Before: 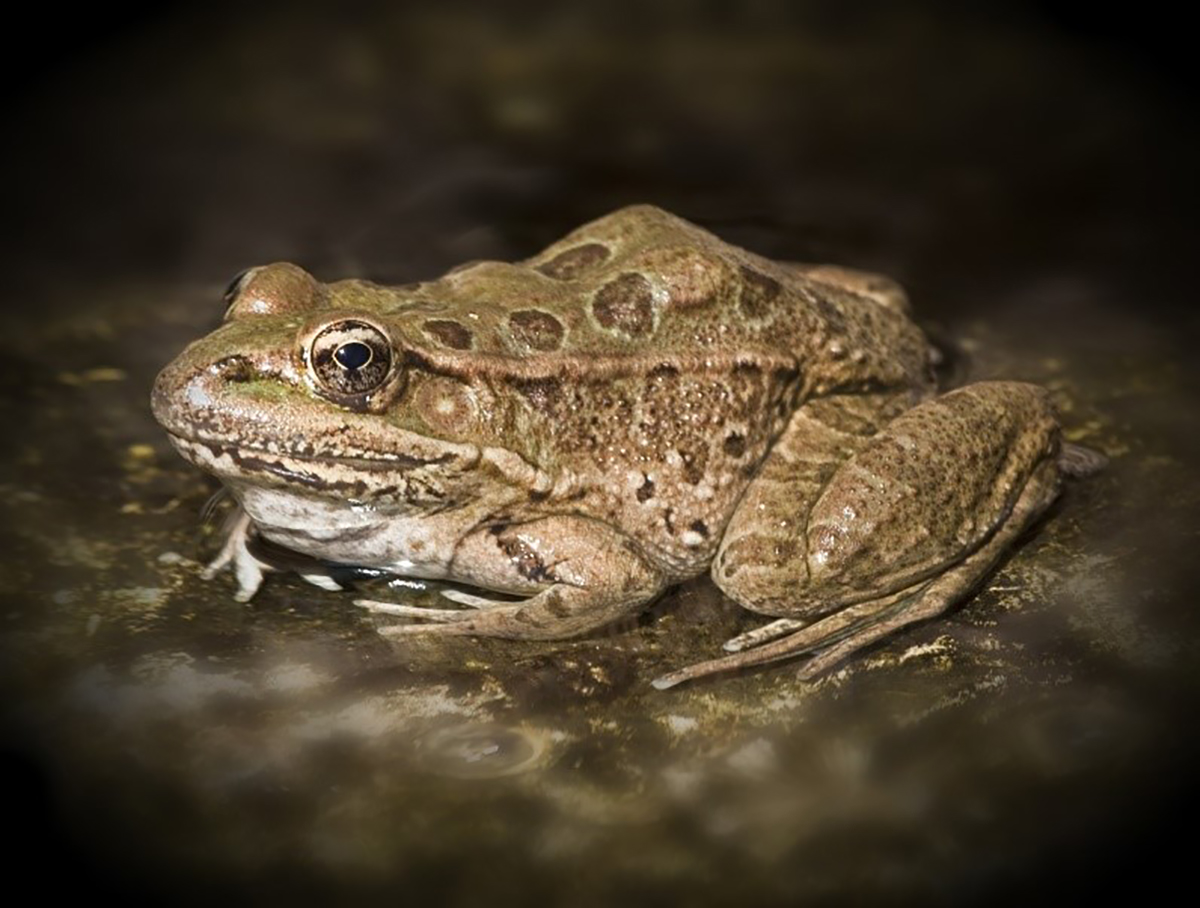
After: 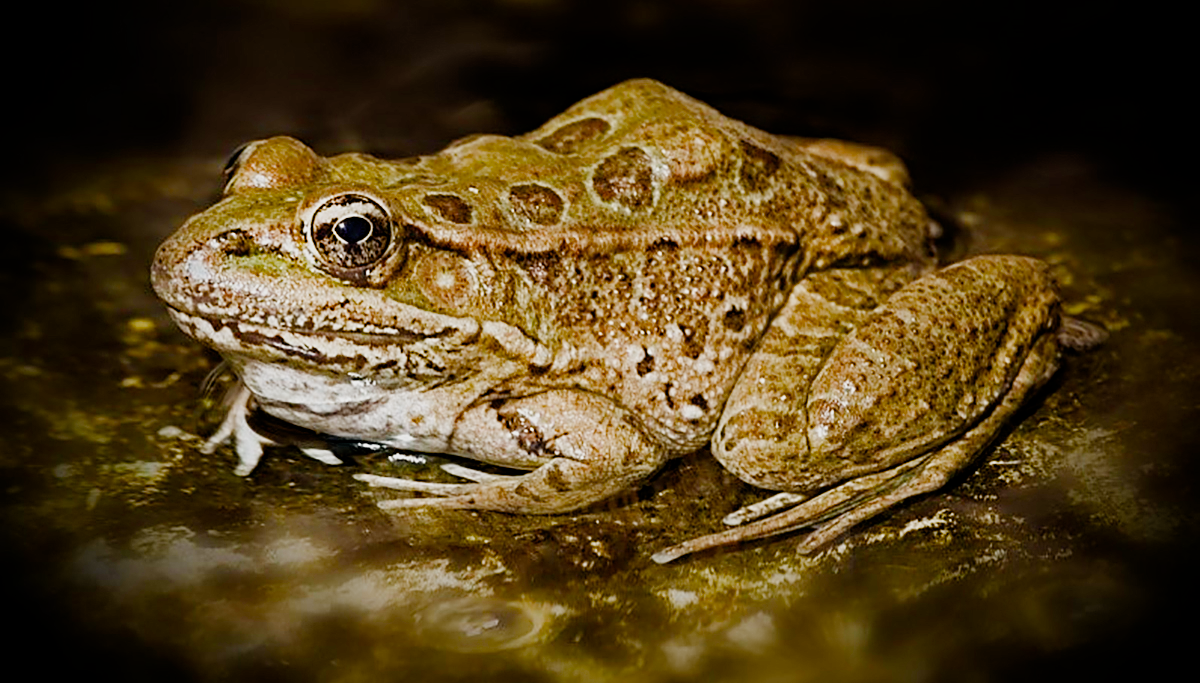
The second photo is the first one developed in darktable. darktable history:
exposure: exposure 0.216 EV, compensate highlight preservation false
crop: top 13.958%, bottom 10.778%
filmic rgb: black relative exposure -7.65 EV, white relative exposure 4.56 EV, hardness 3.61, contrast 1.105, preserve chrominance no, color science v4 (2020), contrast in shadows soft
haze removal: compatibility mode true, adaptive false
sharpen: on, module defaults
color balance rgb: power › chroma 0.241%, power › hue 62.71°, linear chroma grading › global chroma 0.936%, perceptual saturation grading › global saturation 23.122%, perceptual saturation grading › highlights -23.587%, perceptual saturation grading › mid-tones 23.937%, perceptual saturation grading › shadows 38.975%
